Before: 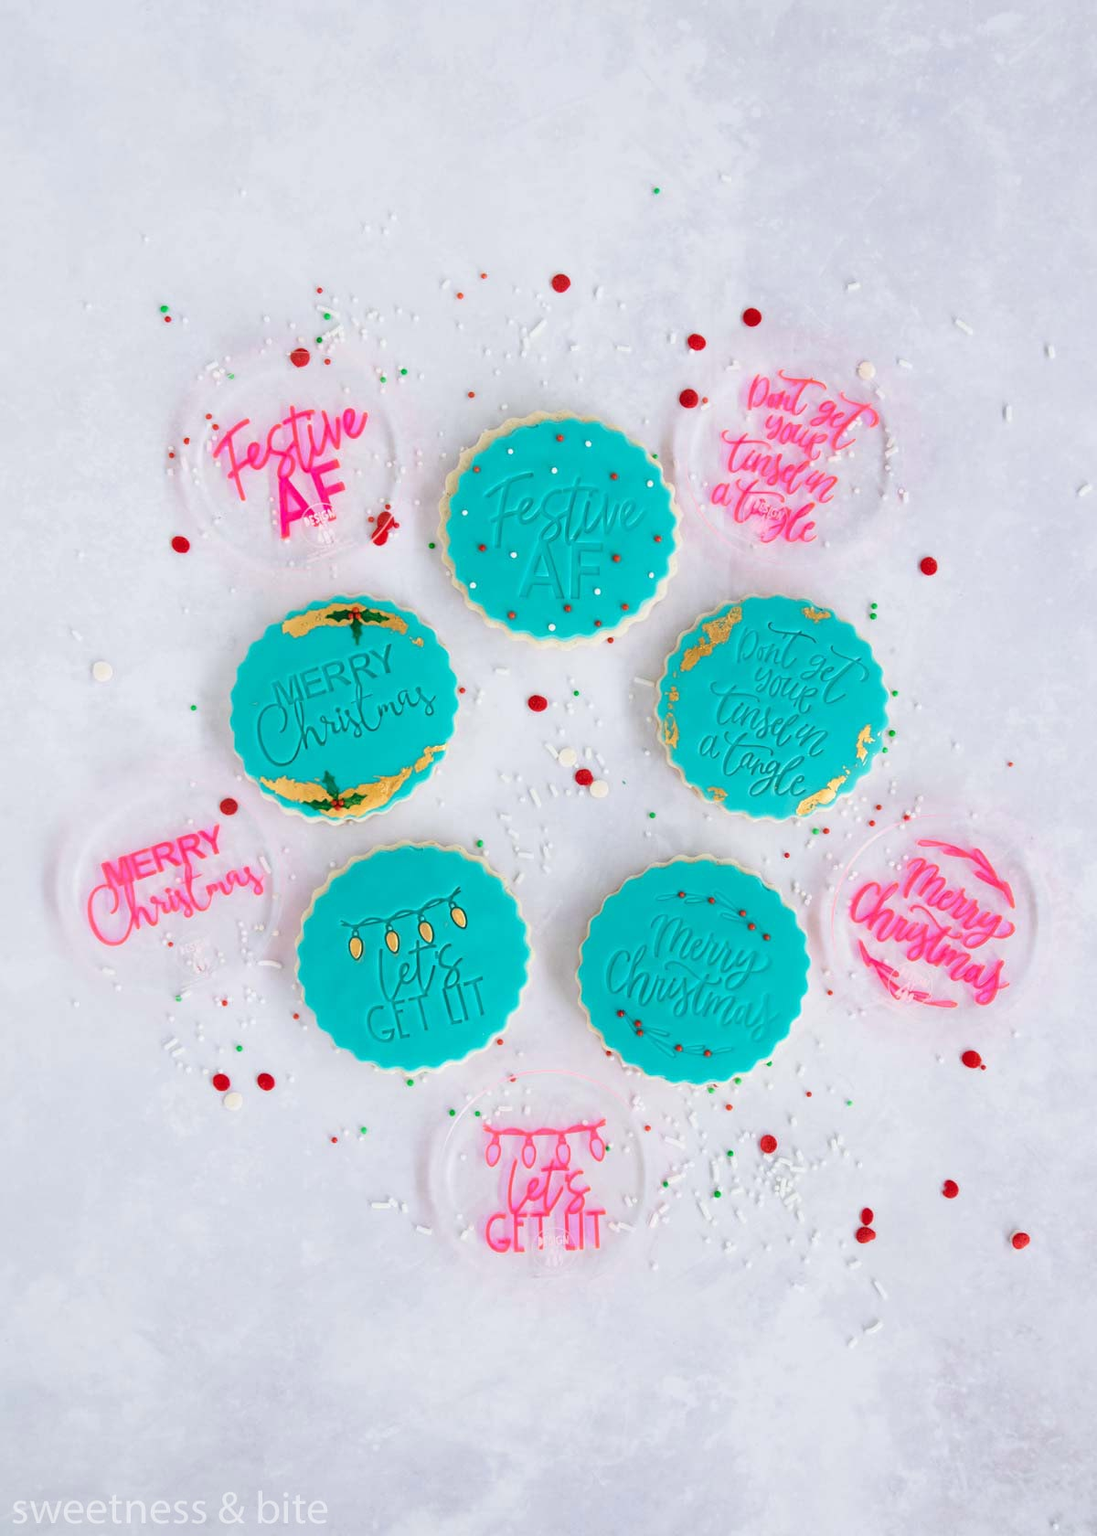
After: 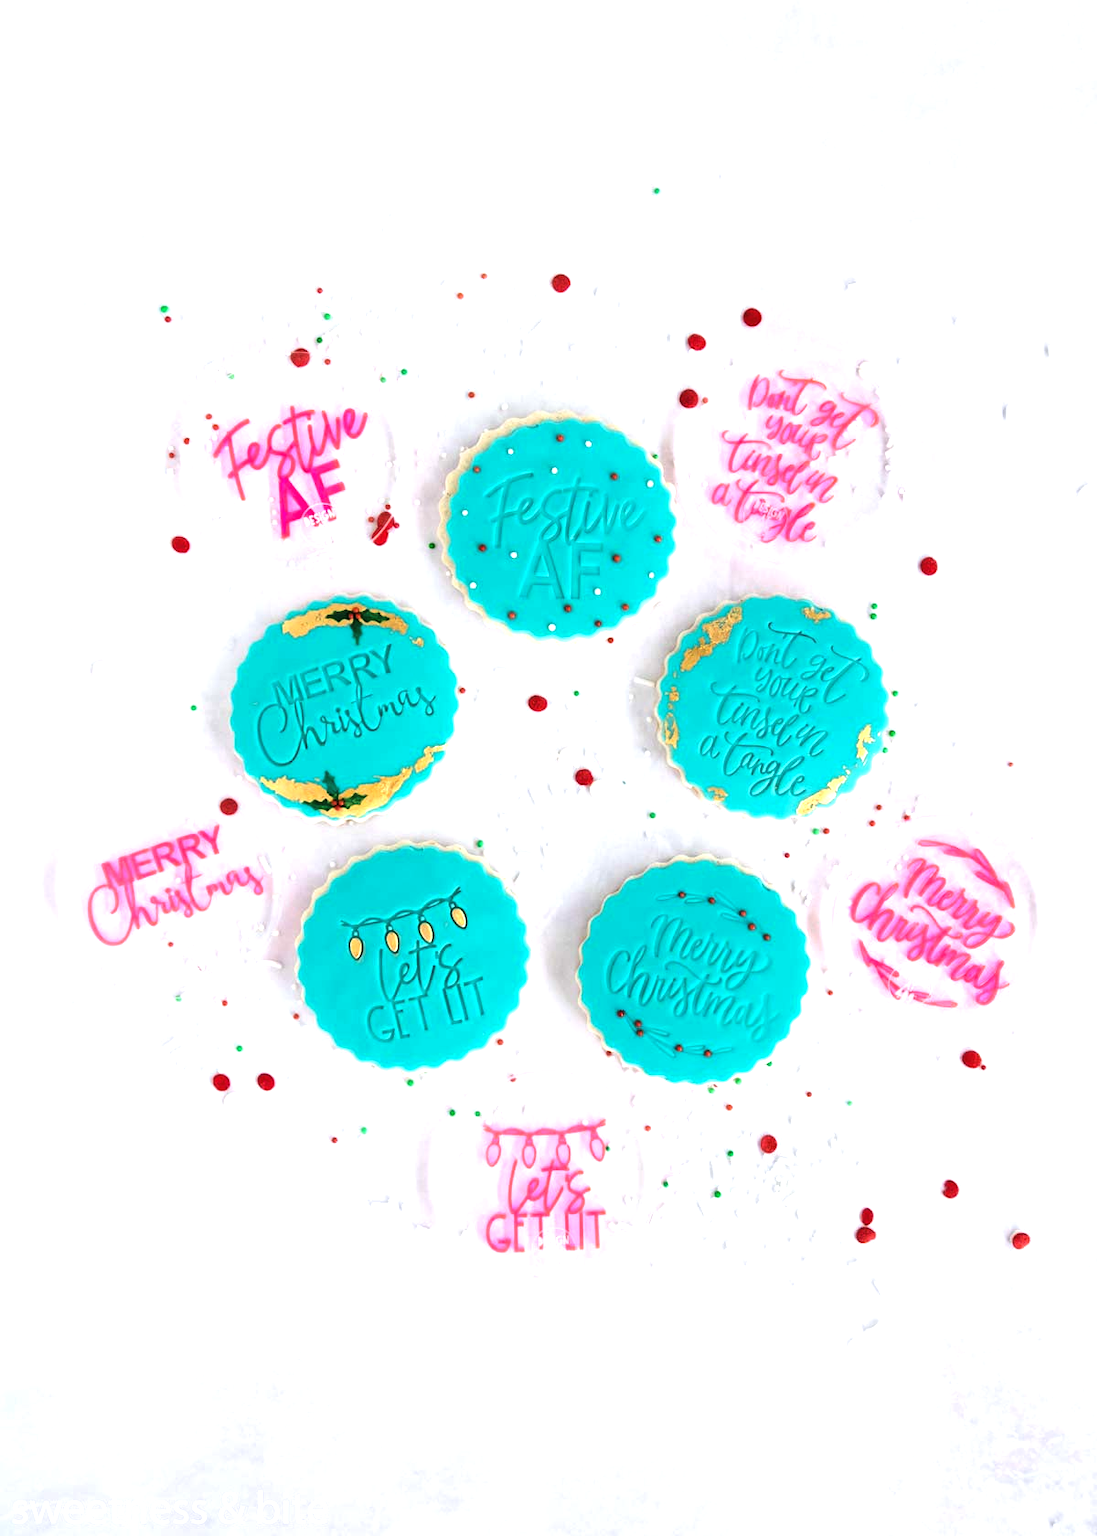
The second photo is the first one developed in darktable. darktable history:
levels: levels [0.052, 0.496, 0.908]
tone equalizer: -8 EV -0.417 EV, -7 EV -0.389 EV, -6 EV -0.333 EV, -5 EV -0.222 EV, -3 EV 0.222 EV, -2 EV 0.333 EV, -1 EV 0.389 EV, +0 EV 0.417 EV, edges refinement/feathering 500, mask exposure compensation -1.57 EV, preserve details no
